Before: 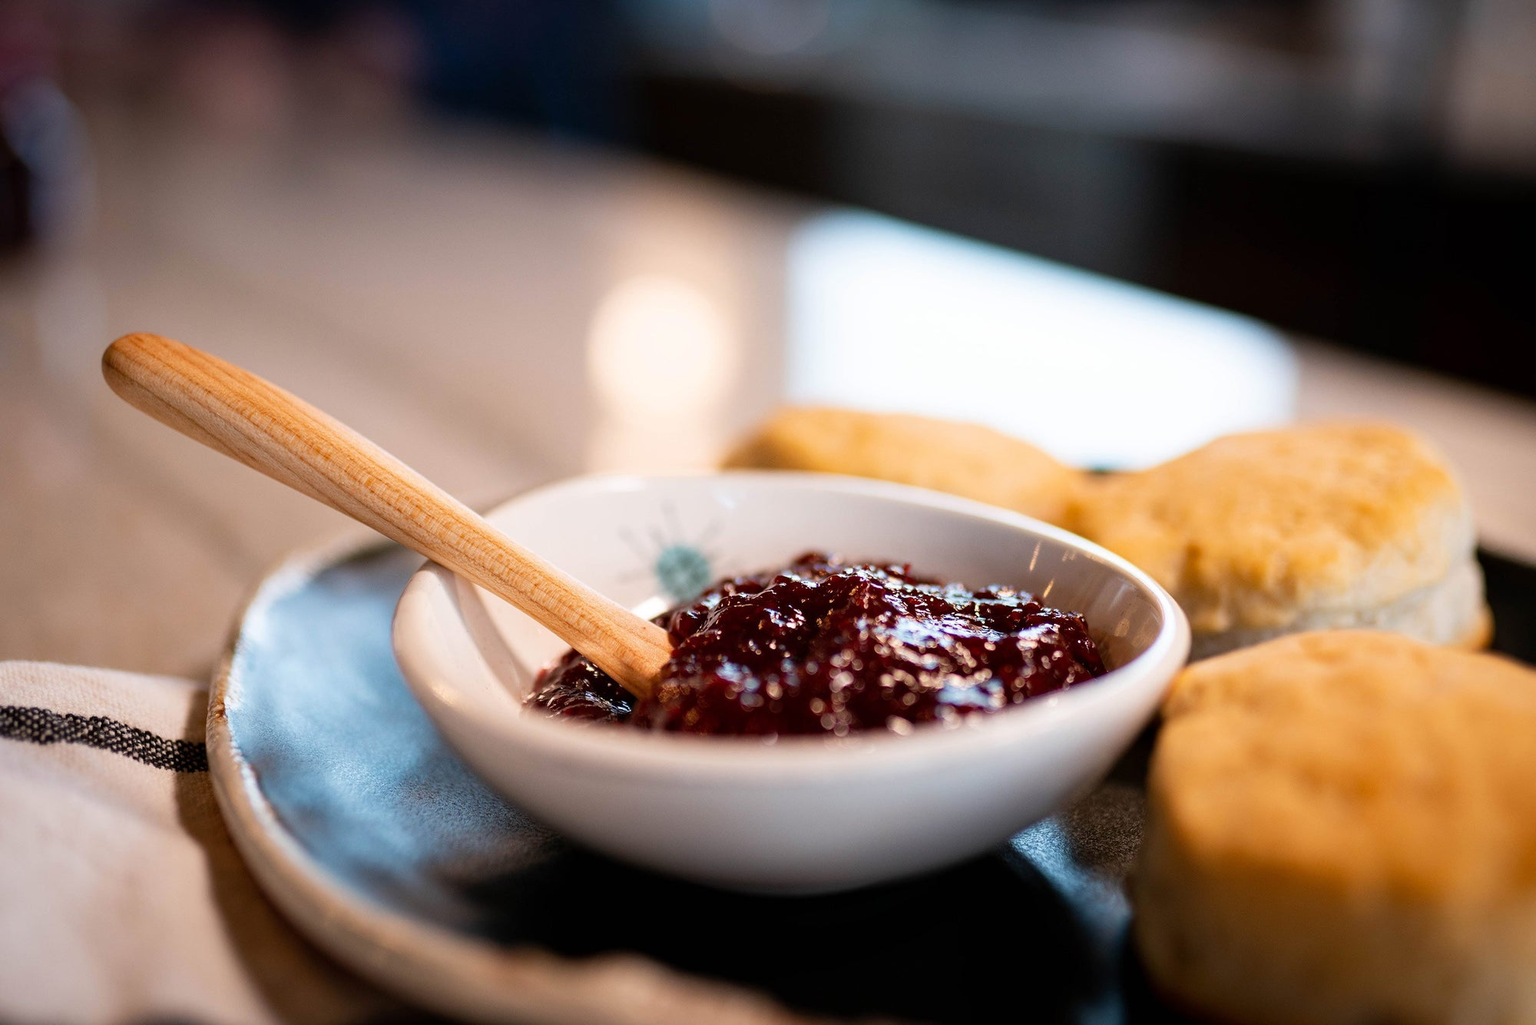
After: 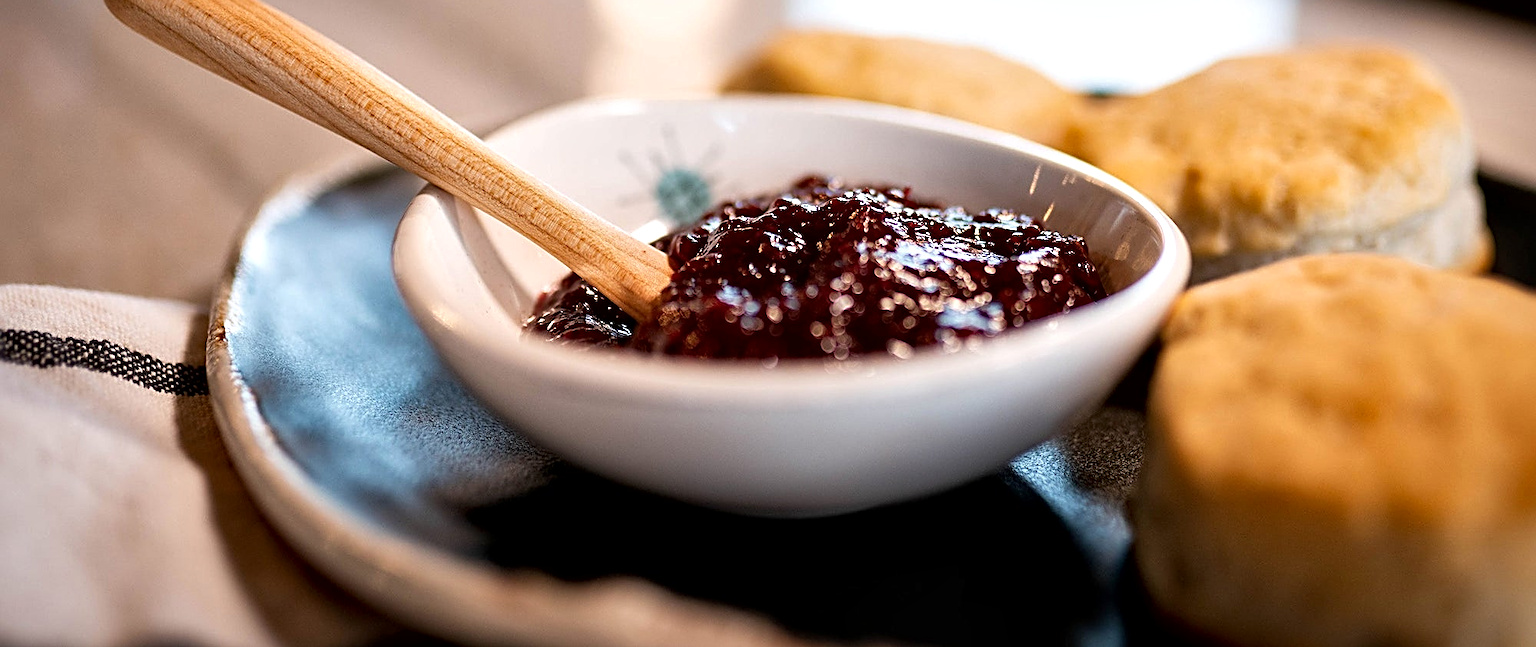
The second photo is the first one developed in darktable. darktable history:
sharpen: radius 2.794, amount 0.702
local contrast: mode bilateral grid, contrast 49, coarseness 50, detail 150%, midtone range 0.2
crop and rotate: top 36.745%
